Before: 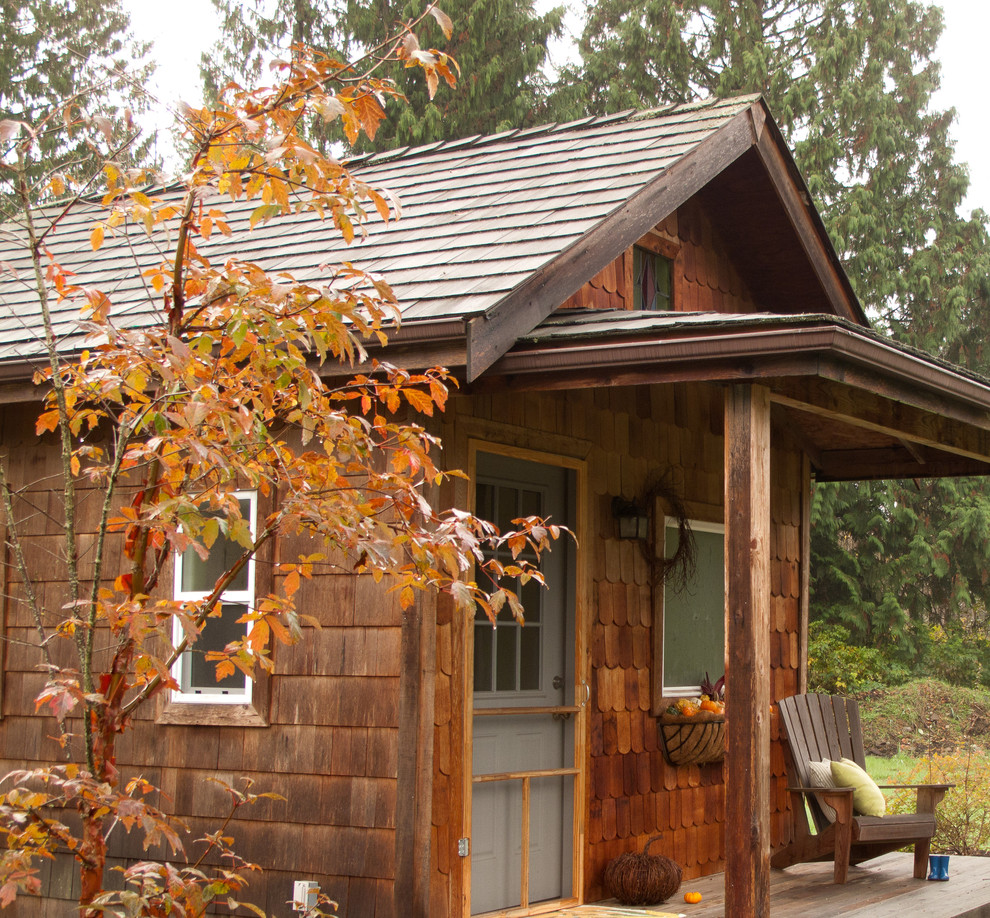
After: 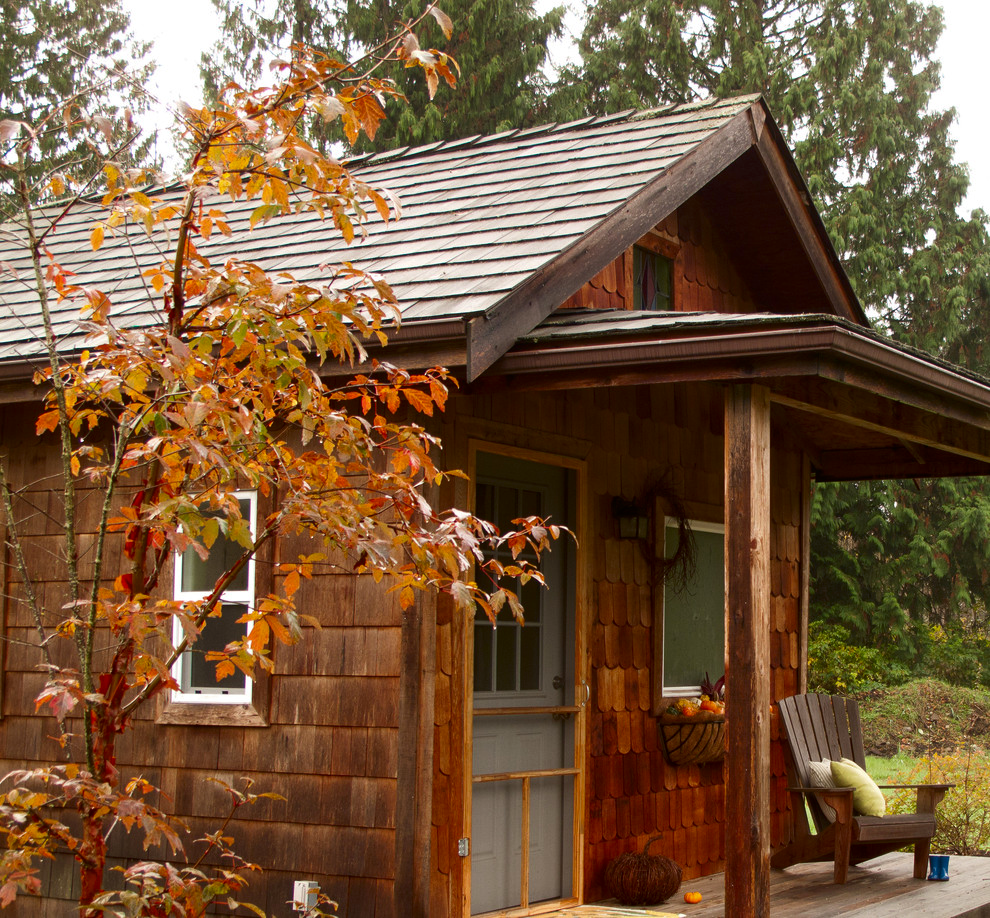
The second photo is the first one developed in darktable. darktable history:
contrast brightness saturation: contrast 0.07, brightness -0.145, saturation 0.109
